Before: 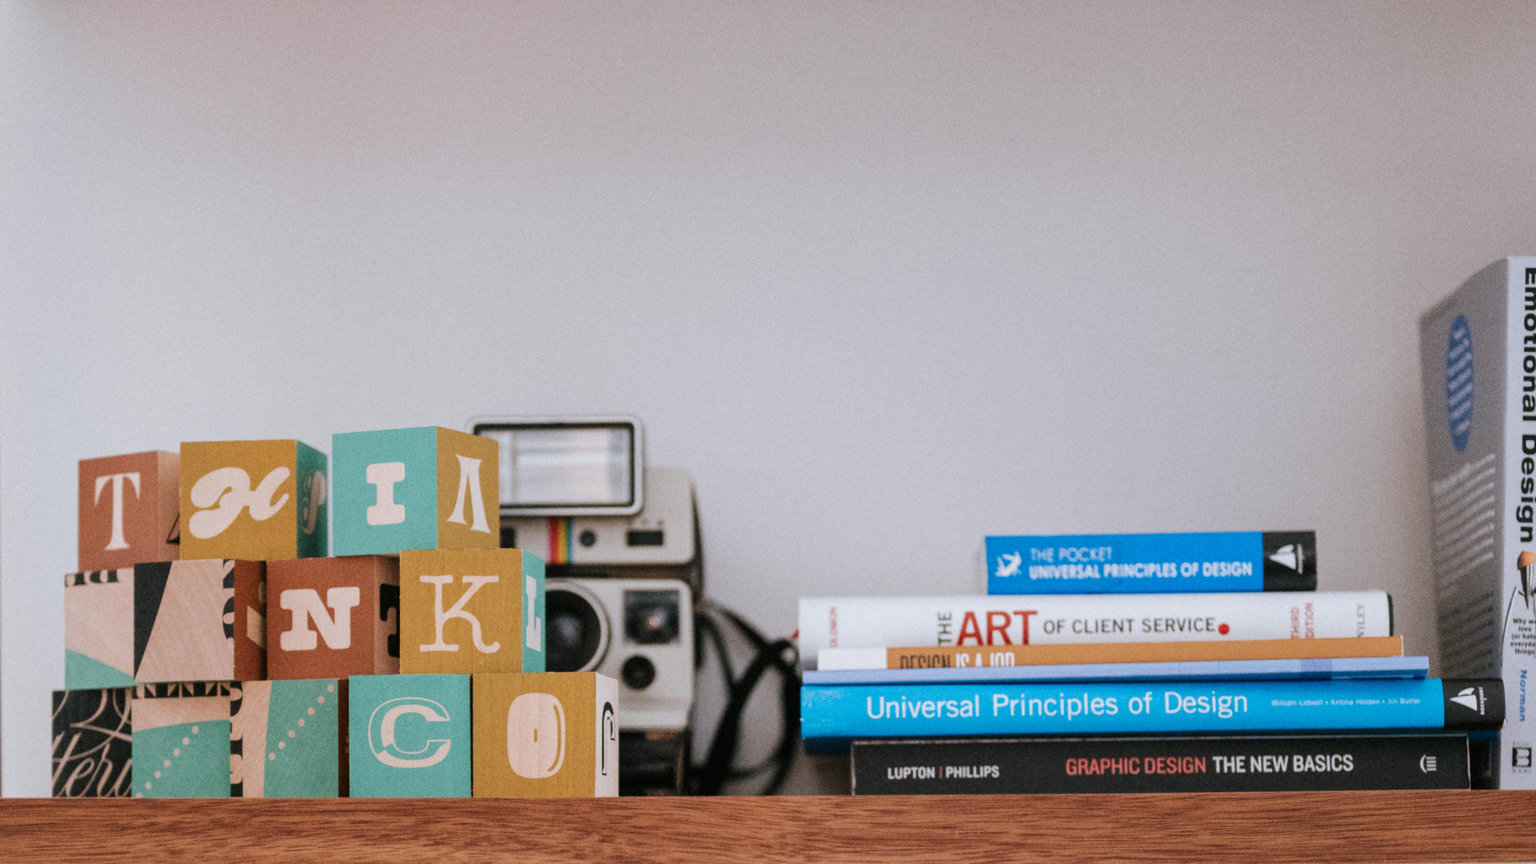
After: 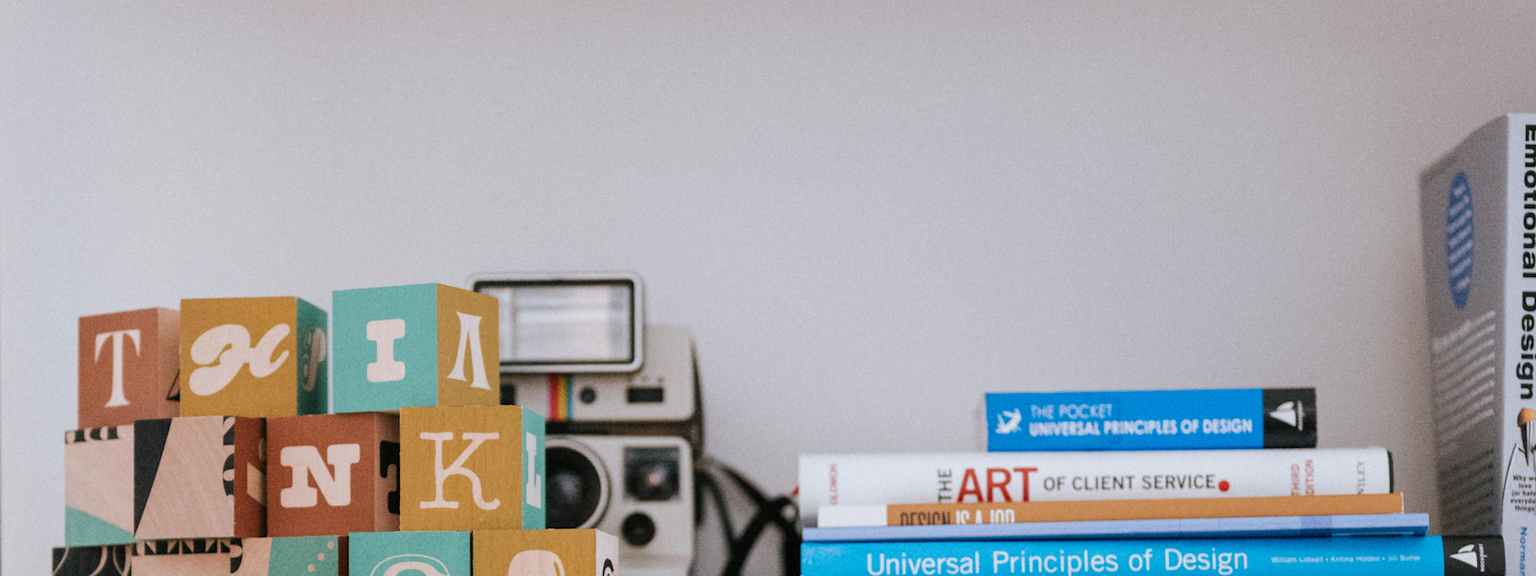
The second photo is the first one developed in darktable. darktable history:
crop: top 16.597%, bottom 16.709%
